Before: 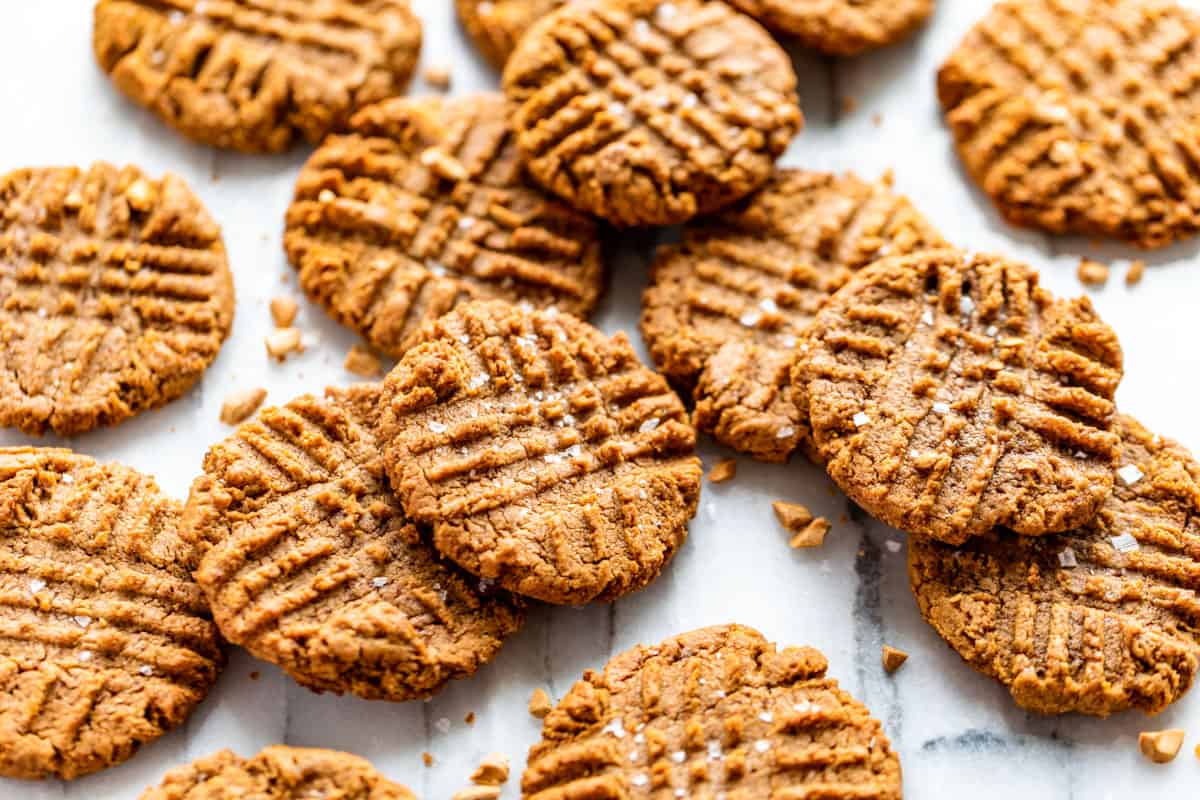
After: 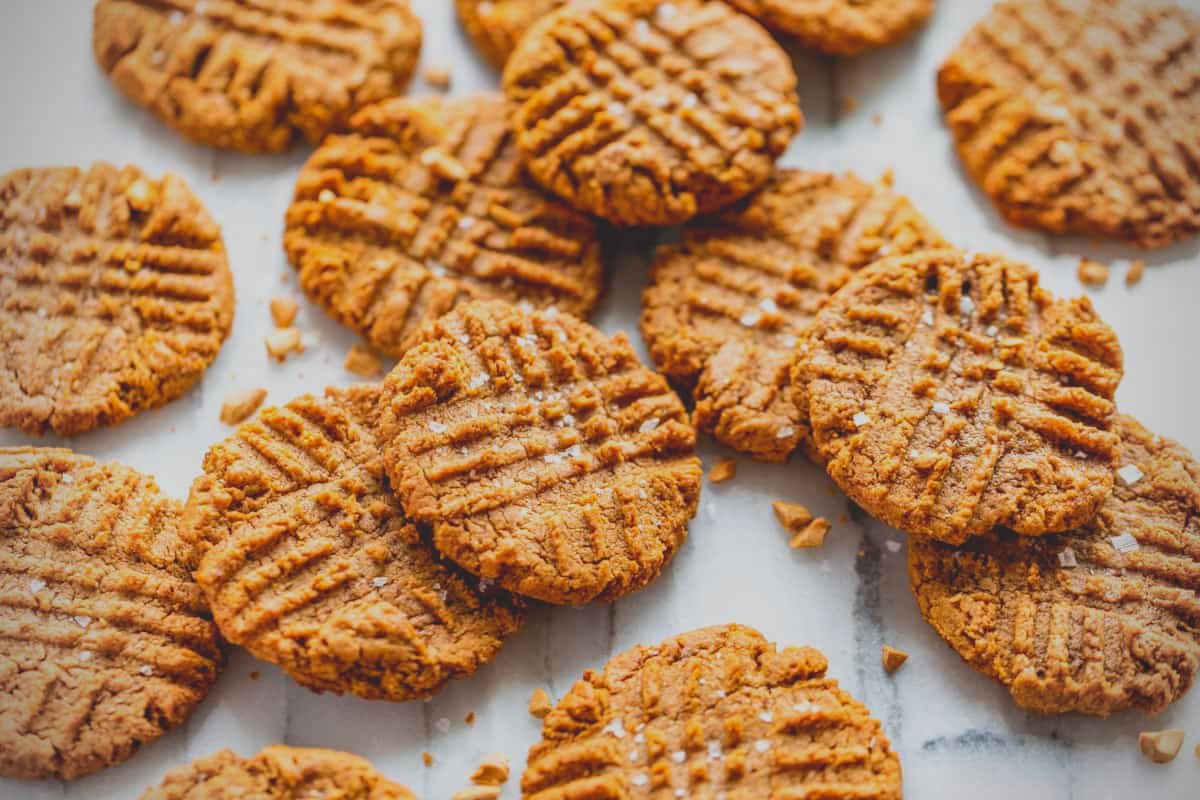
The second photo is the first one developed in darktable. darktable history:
contrast brightness saturation: contrast -0.293
vignetting: brightness -0.575
